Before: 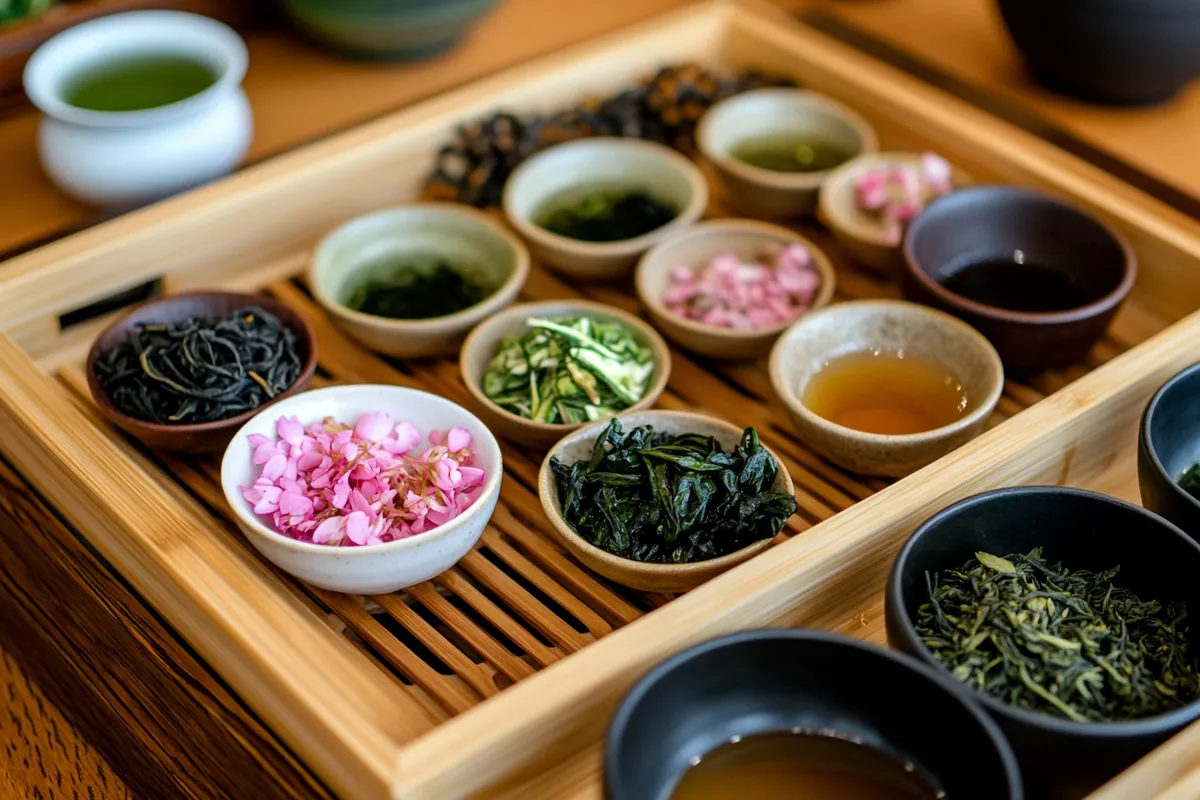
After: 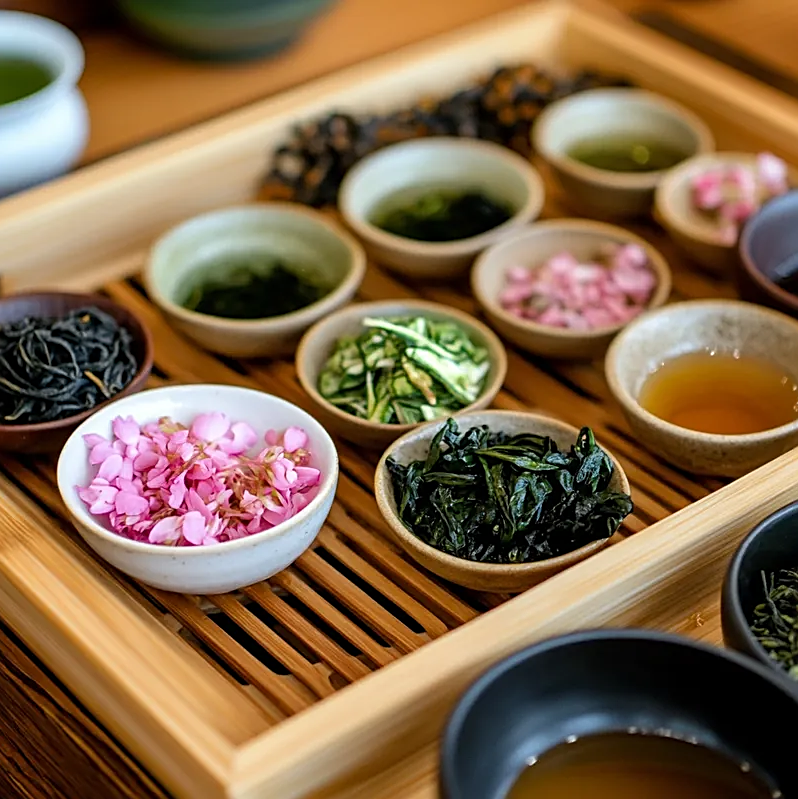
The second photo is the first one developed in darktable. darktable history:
sharpen: on, module defaults
crop and rotate: left 13.704%, right 19.779%
